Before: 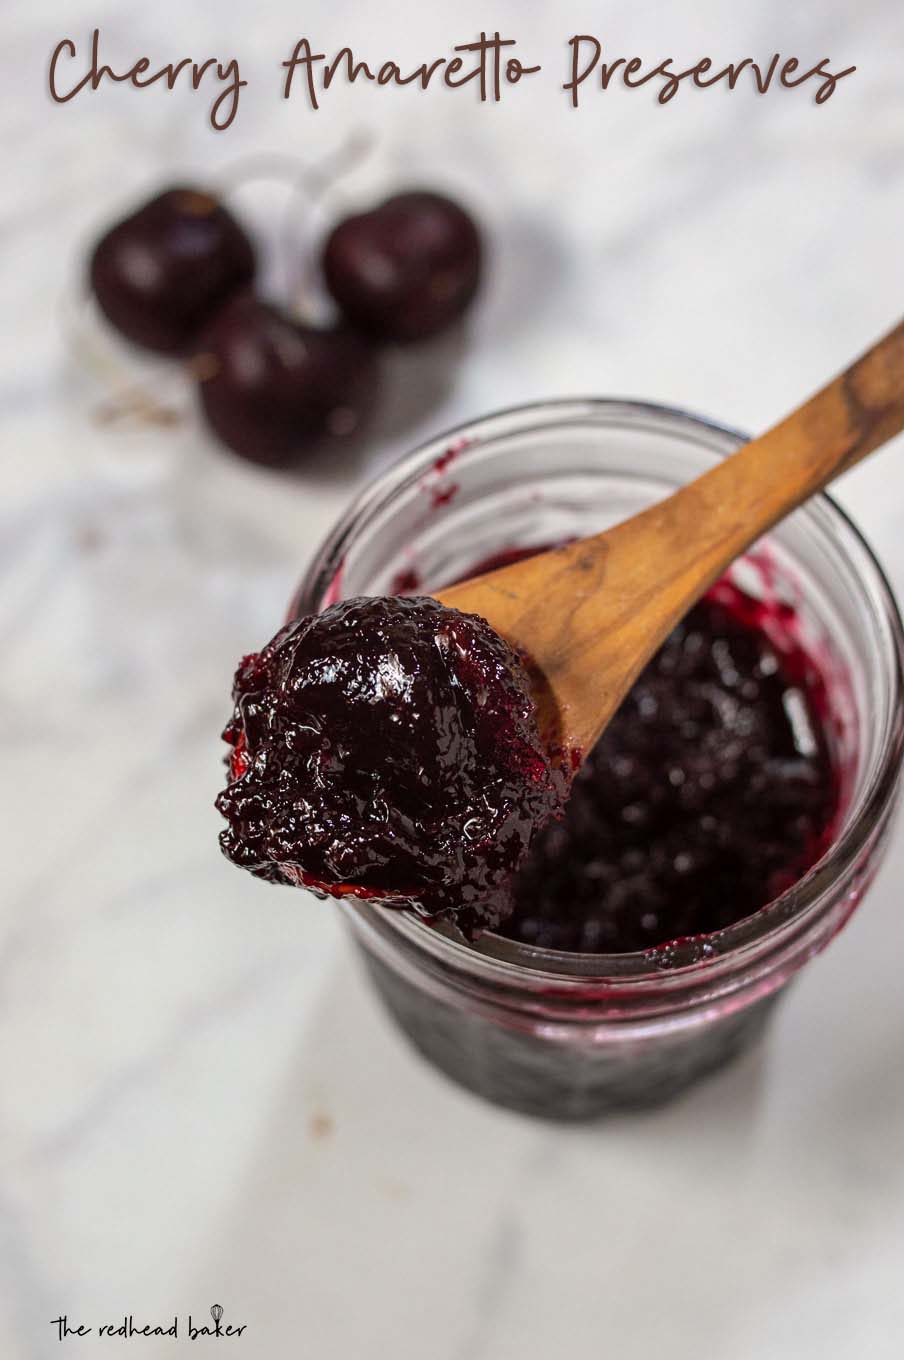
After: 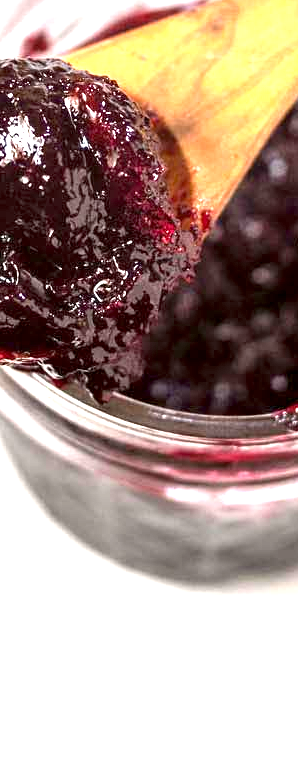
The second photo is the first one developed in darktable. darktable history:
crop: left 40.962%, top 39.629%, right 25.964%, bottom 3.002%
exposure: black level correction 0.001, exposure 1.991 EV, compensate highlight preservation false
